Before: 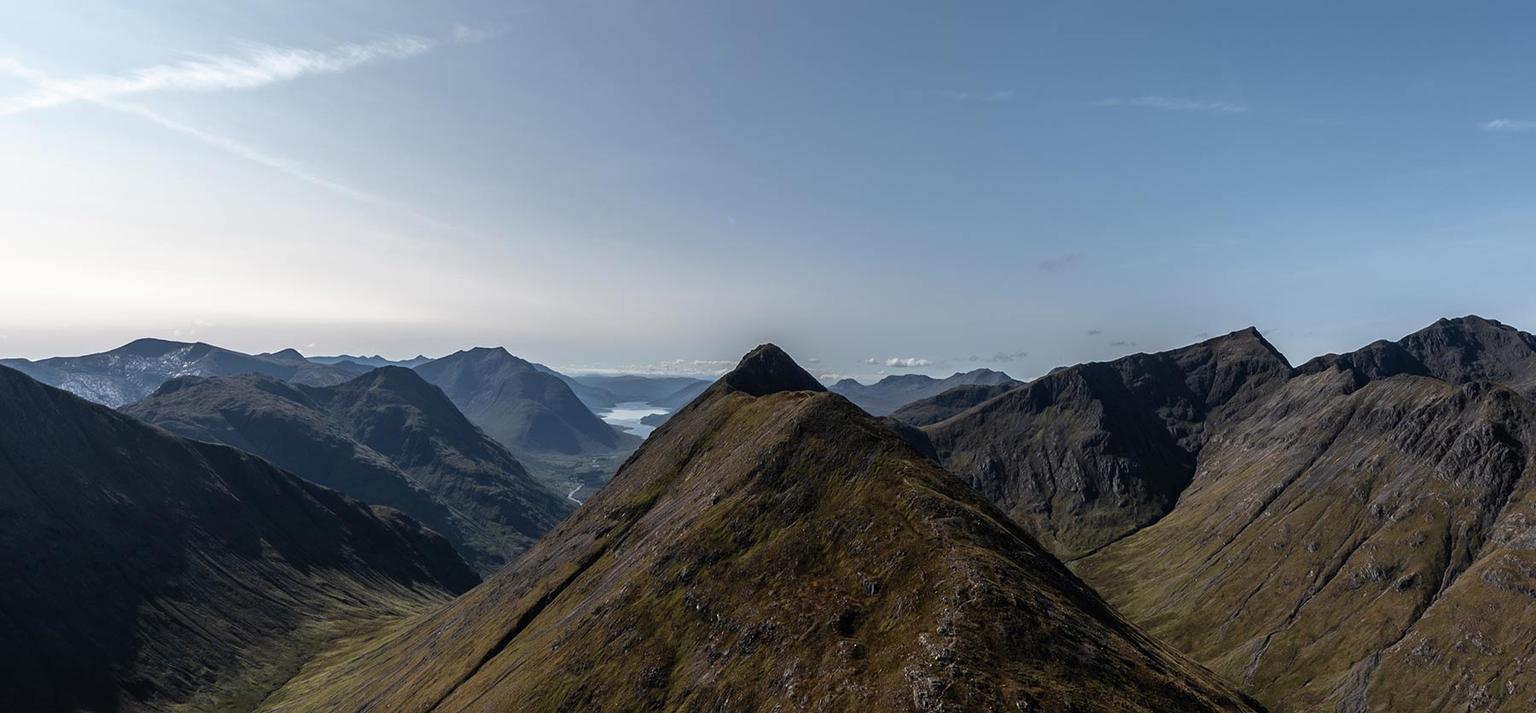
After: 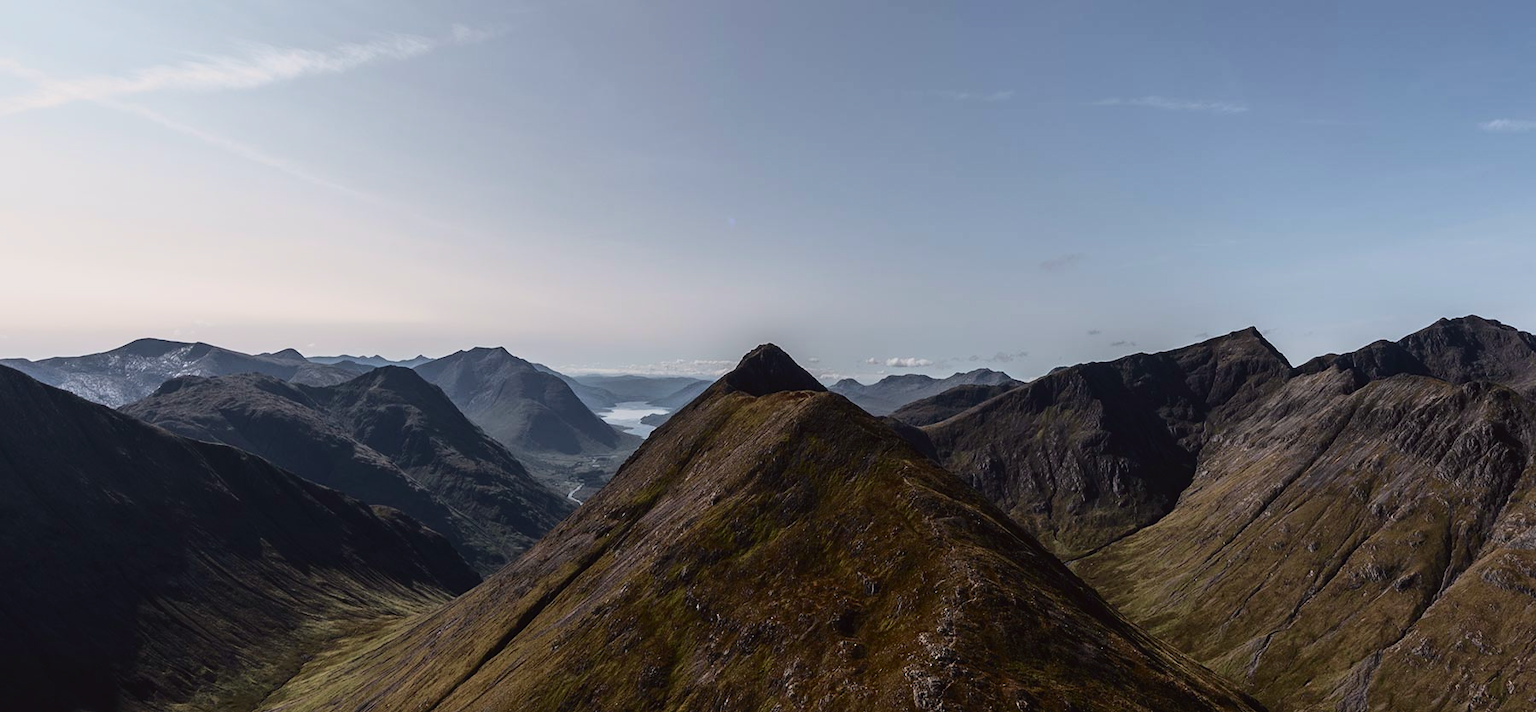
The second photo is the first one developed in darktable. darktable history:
tone curve: curves: ch0 [(0, 0.019) (0.204, 0.162) (0.491, 0.519) (0.748, 0.765) (1, 0.919)]; ch1 [(0, 0) (0.179, 0.173) (0.322, 0.32) (0.442, 0.447) (0.496, 0.504) (0.566, 0.585) (0.761, 0.803) (1, 1)]; ch2 [(0, 0) (0.434, 0.447) (0.483, 0.487) (0.555, 0.563) (0.697, 0.68) (1, 1)], color space Lab, independent channels, preserve colors none
